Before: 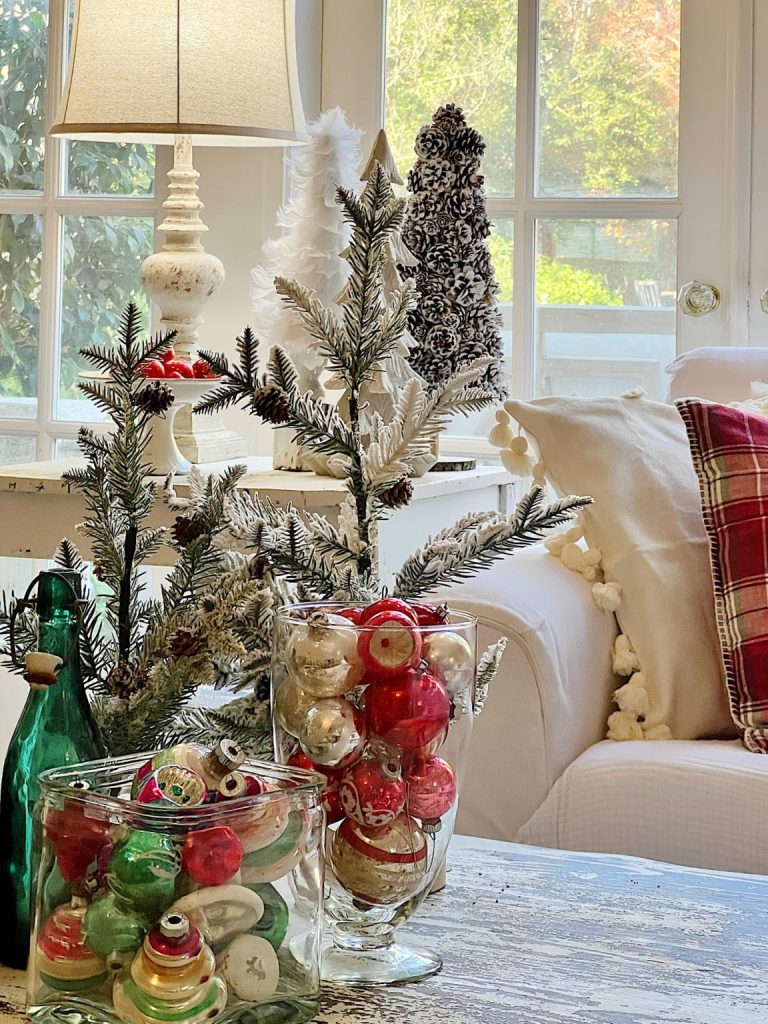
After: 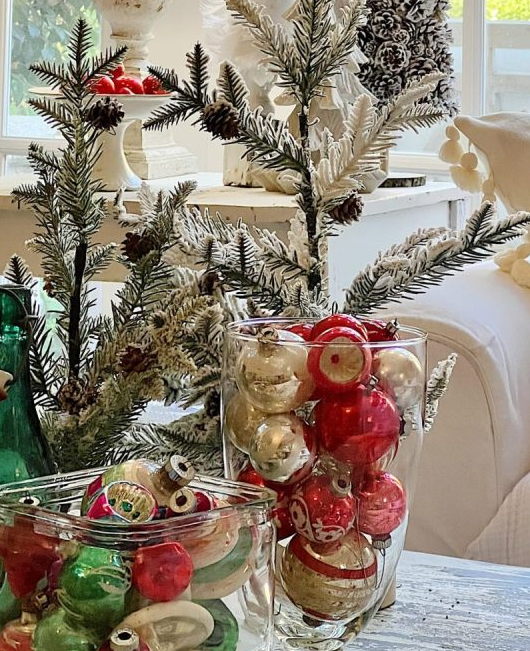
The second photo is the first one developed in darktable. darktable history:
crop: left 6.571%, top 27.744%, right 24.389%, bottom 8.646%
